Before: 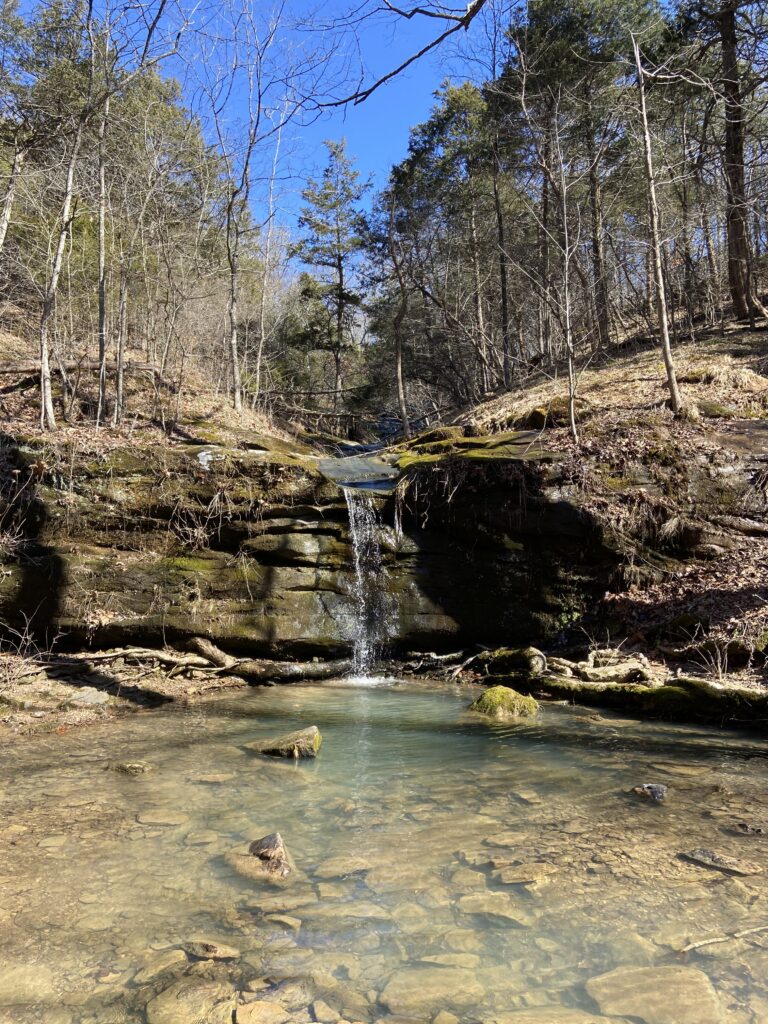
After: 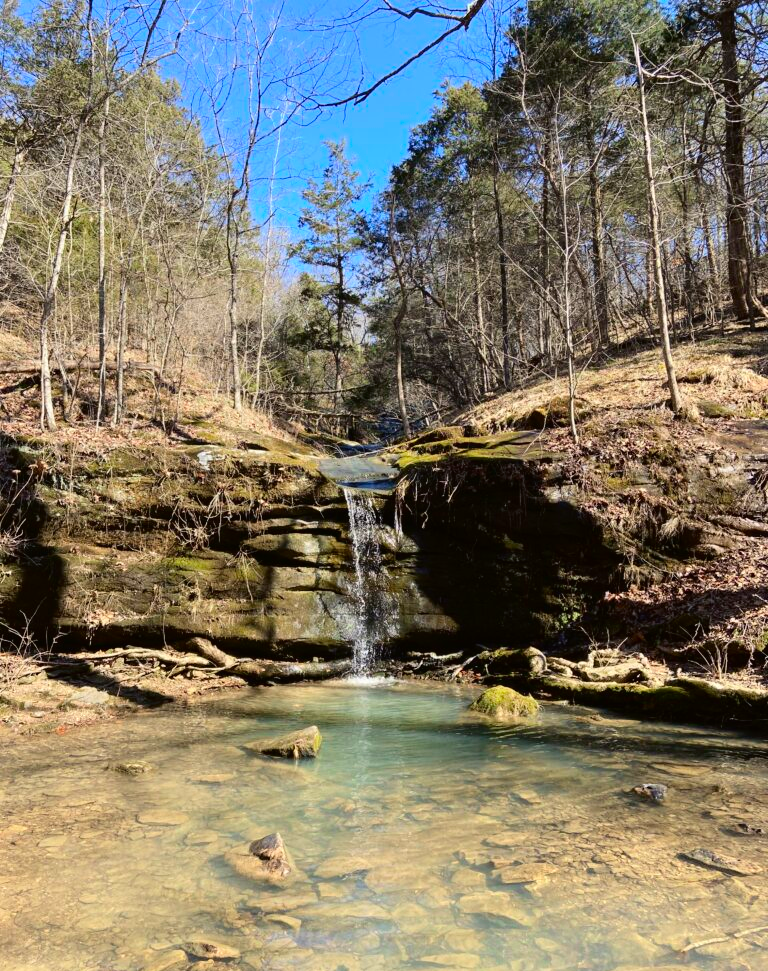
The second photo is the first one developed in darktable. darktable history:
tone curve: curves: ch0 [(0, 0.01) (0.052, 0.045) (0.136, 0.133) (0.29, 0.332) (0.453, 0.531) (0.676, 0.751) (0.89, 0.919) (1, 1)]; ch1 [(0, 0) (0.094, 0.081) (0.285, 0.299) (0.385, 0.403) (0.447, 0.429) (0.495, 0.496) (0.544, 0.552) (0.589, 0.612) (0.722, 0.728) (1, 1)]; ch2 [(0, 0) (0.257, 0.217) (0.43, 0.421) (0.498, 0.507) (0.531, 0.544) (0.56, 0.579) (0.625, 0.642) (1, 1)], color space Lab, independent channels, preserve colors none
crop and rotate: top 0%, bottom 5.097%
